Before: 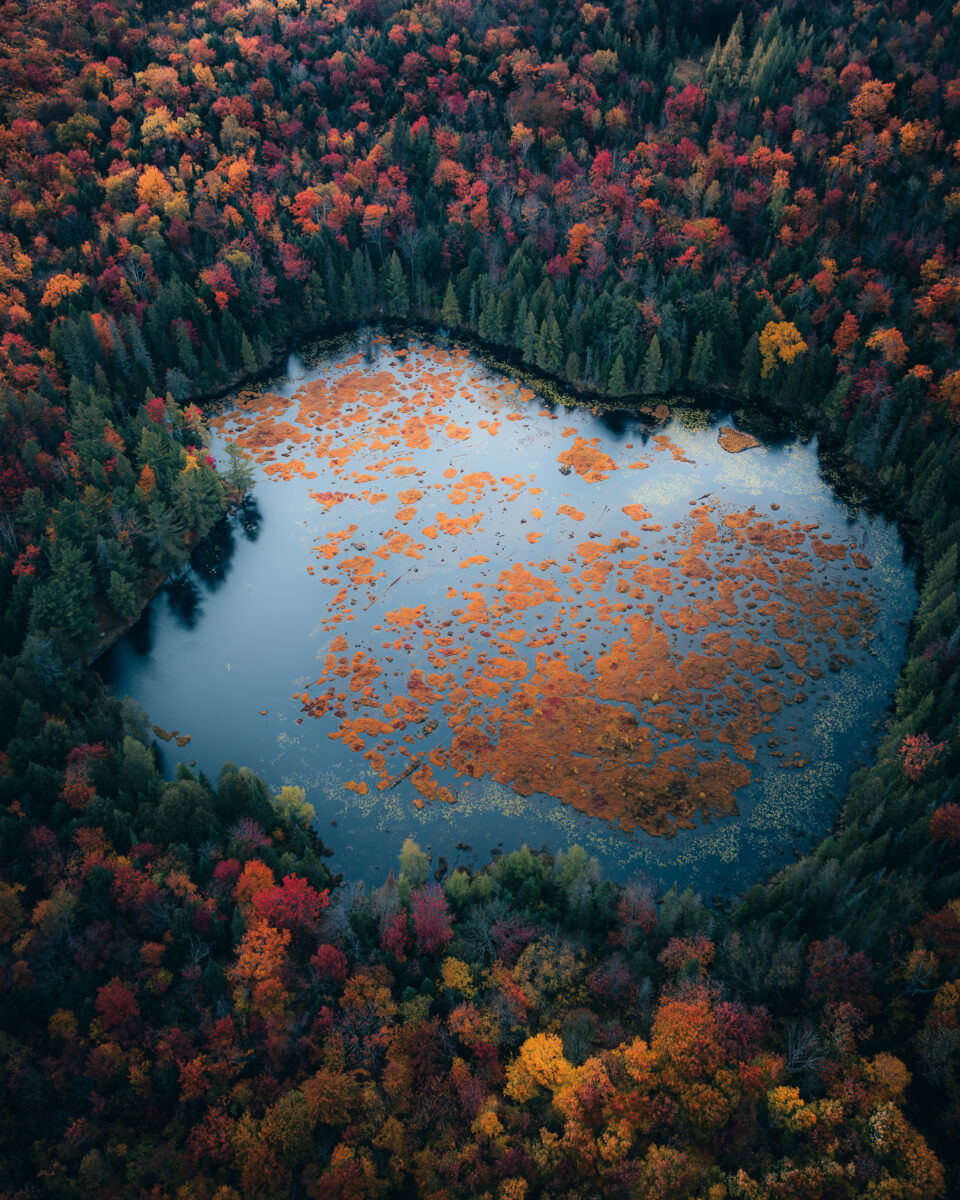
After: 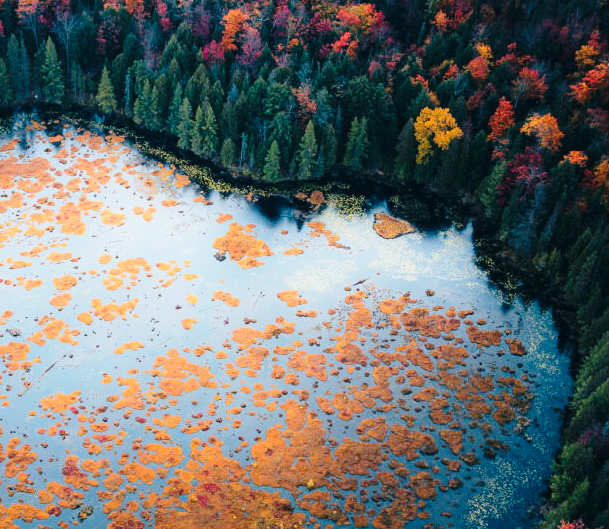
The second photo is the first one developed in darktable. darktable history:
base curve: curves: ch0 [(0, 0) (0.028, 0.03) (0.121, 0.232) (0.46, 0.748) (0.859, 0.968) (1, 1)], preserve colors none
crop: left 36.029%, top 17.879%, right 0.429%, bottom 38.025%
